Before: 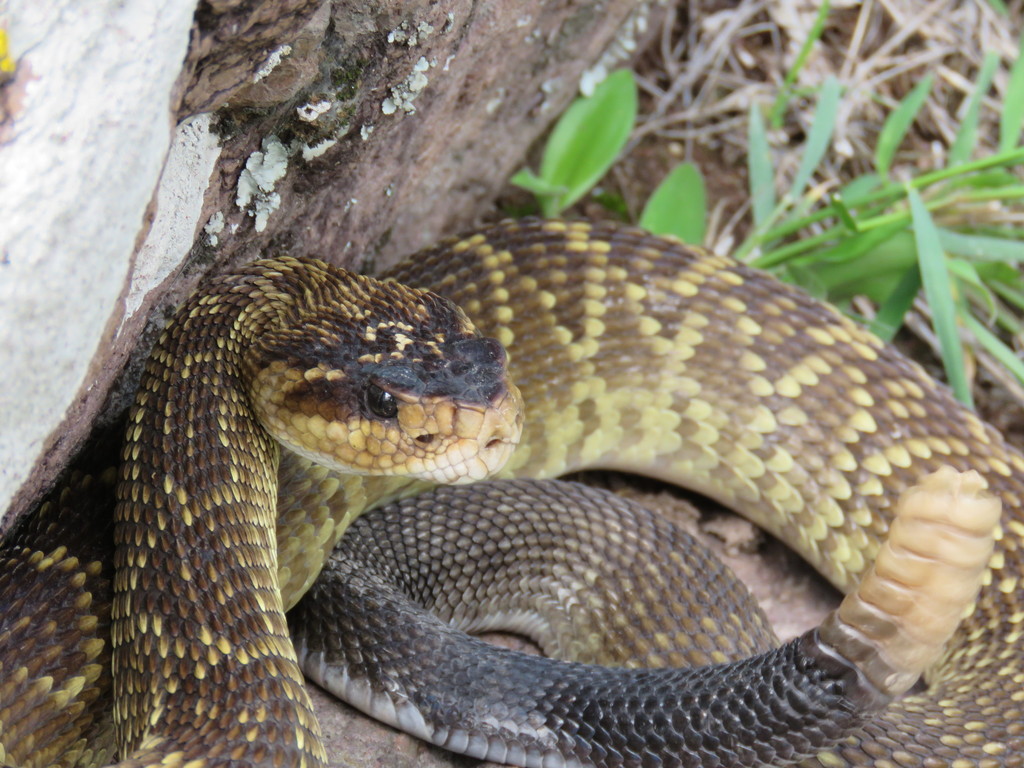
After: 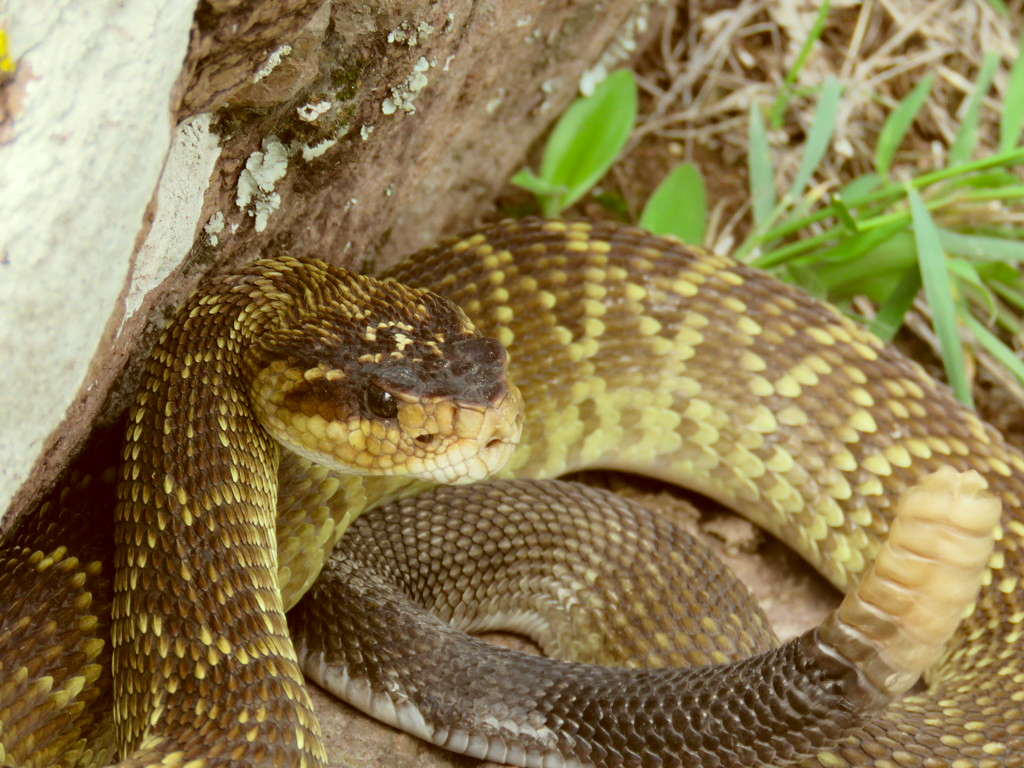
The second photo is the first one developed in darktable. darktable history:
color correction: highlights a* -5.27, highlights b* 9.8, shadows a* 9.81, shadows b* 24.34
